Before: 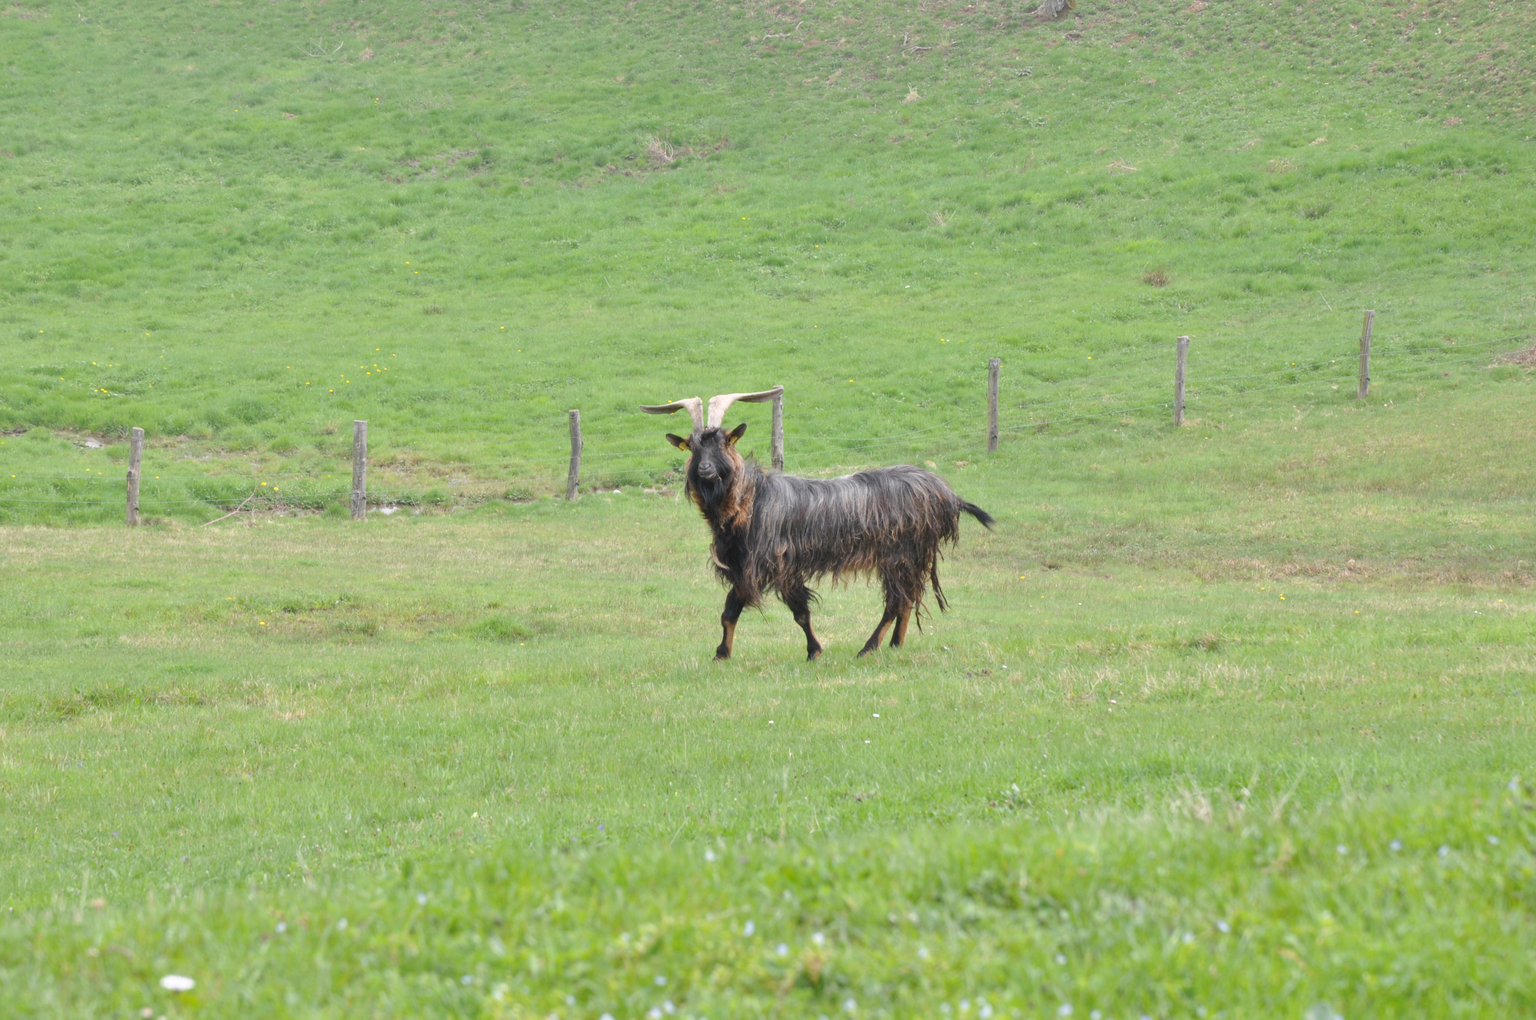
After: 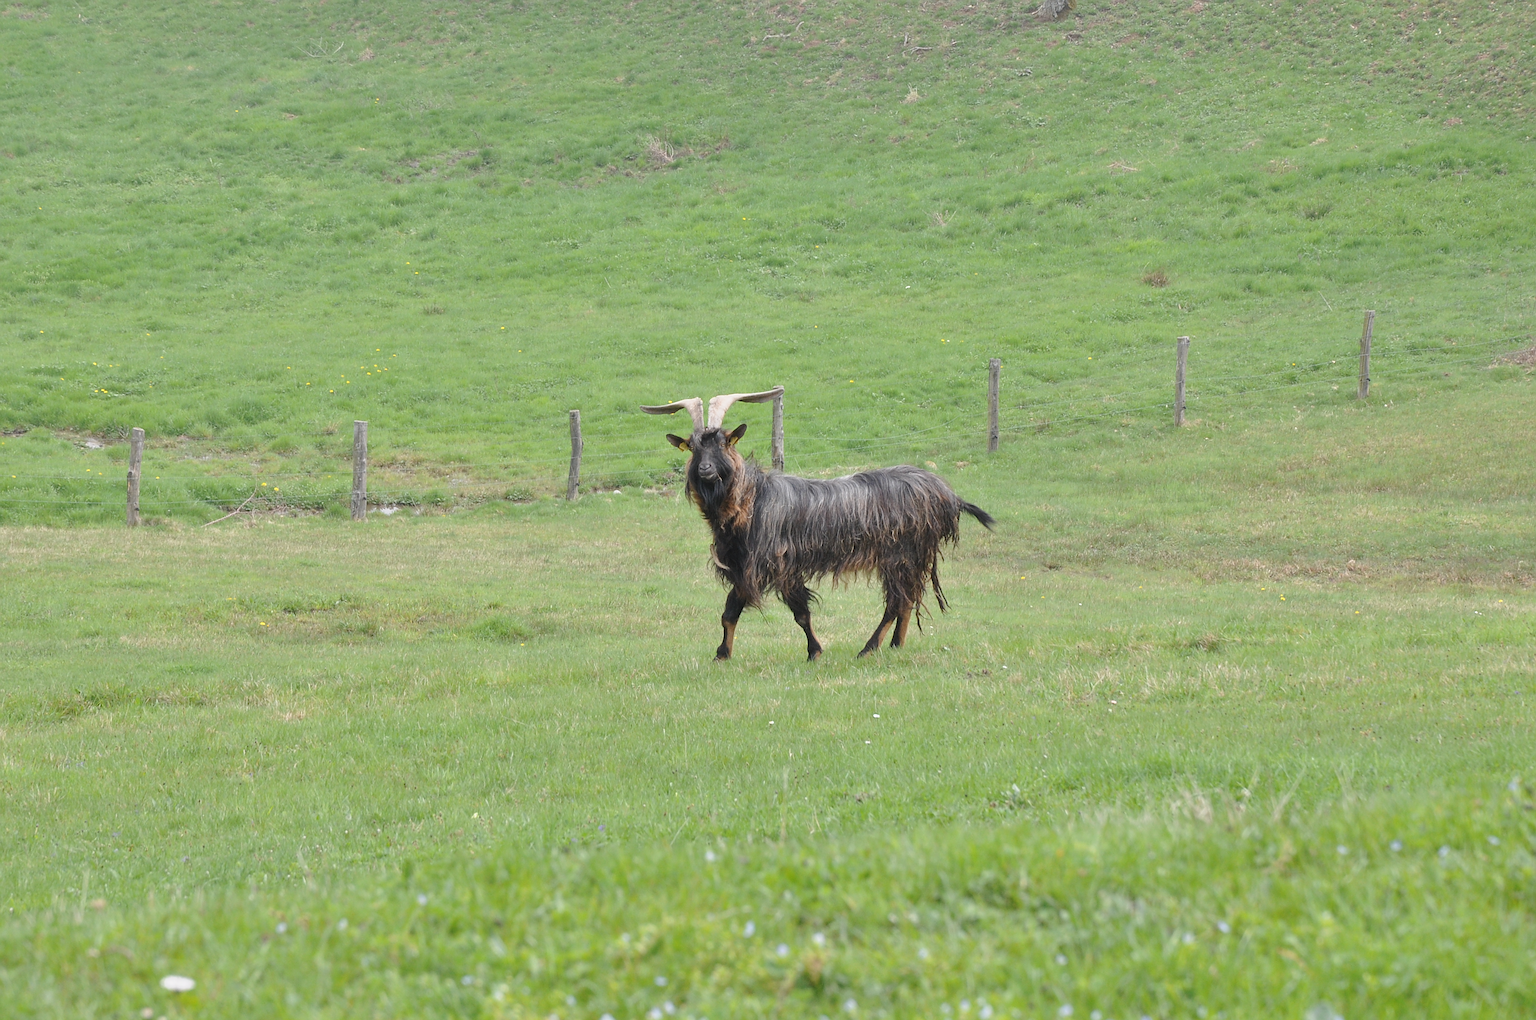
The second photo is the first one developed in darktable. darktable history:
contrast brightness saturation: saturation -0.05
exposure: exposure -0.153 EV, compensate highlight preservation false
sharpen: amount 0.901
